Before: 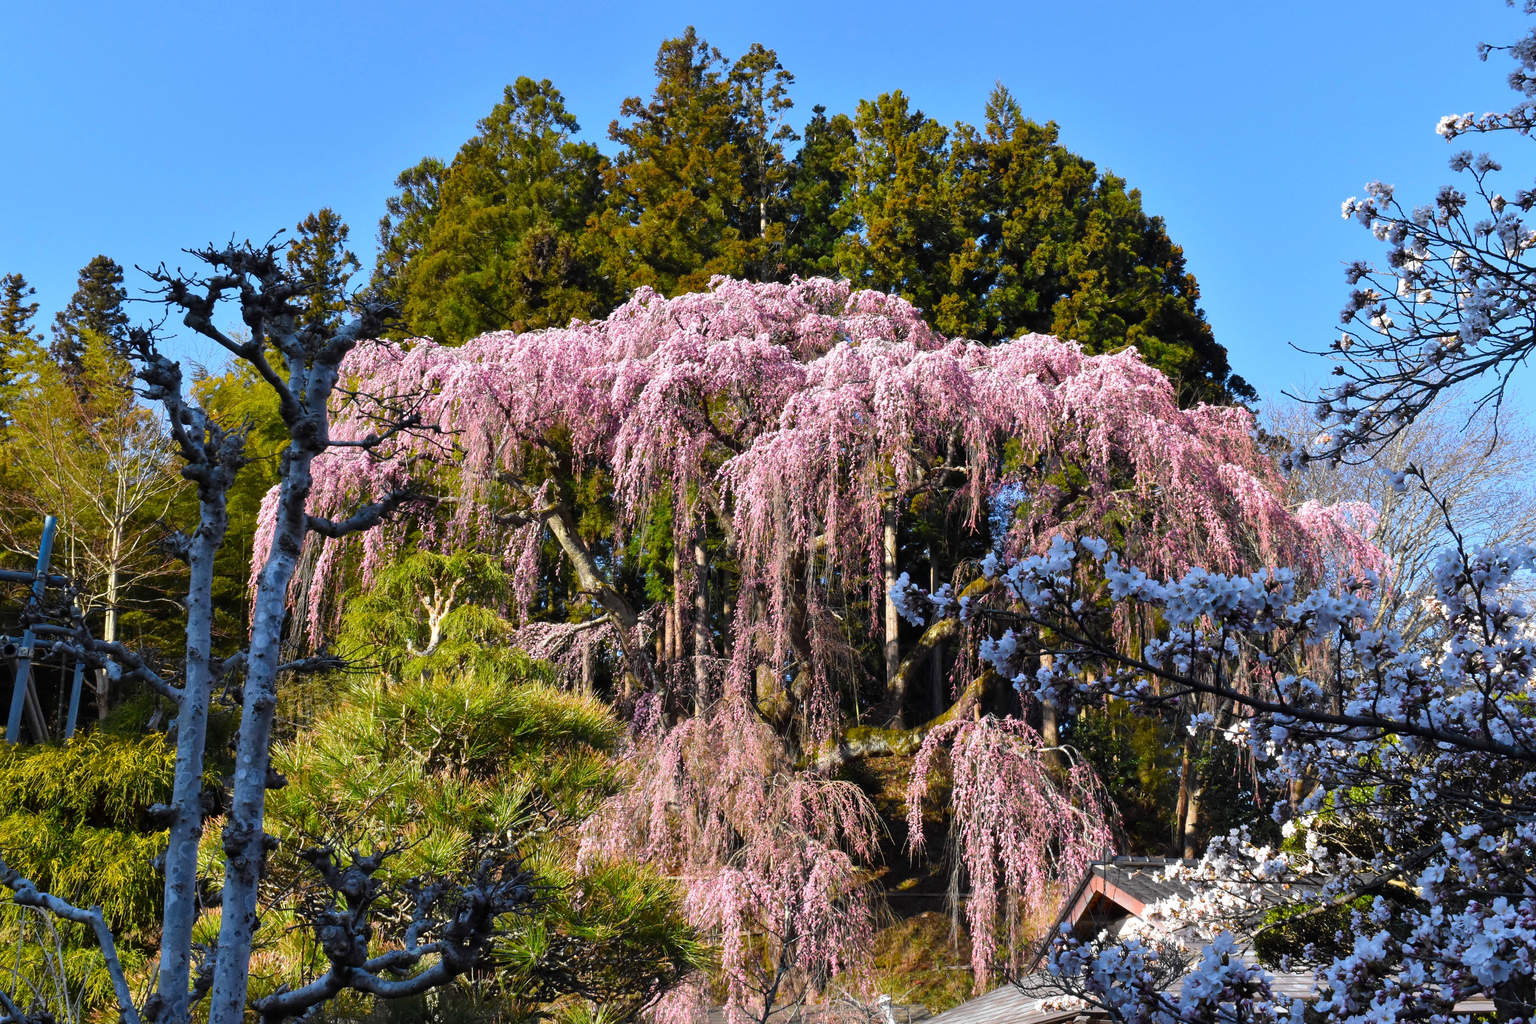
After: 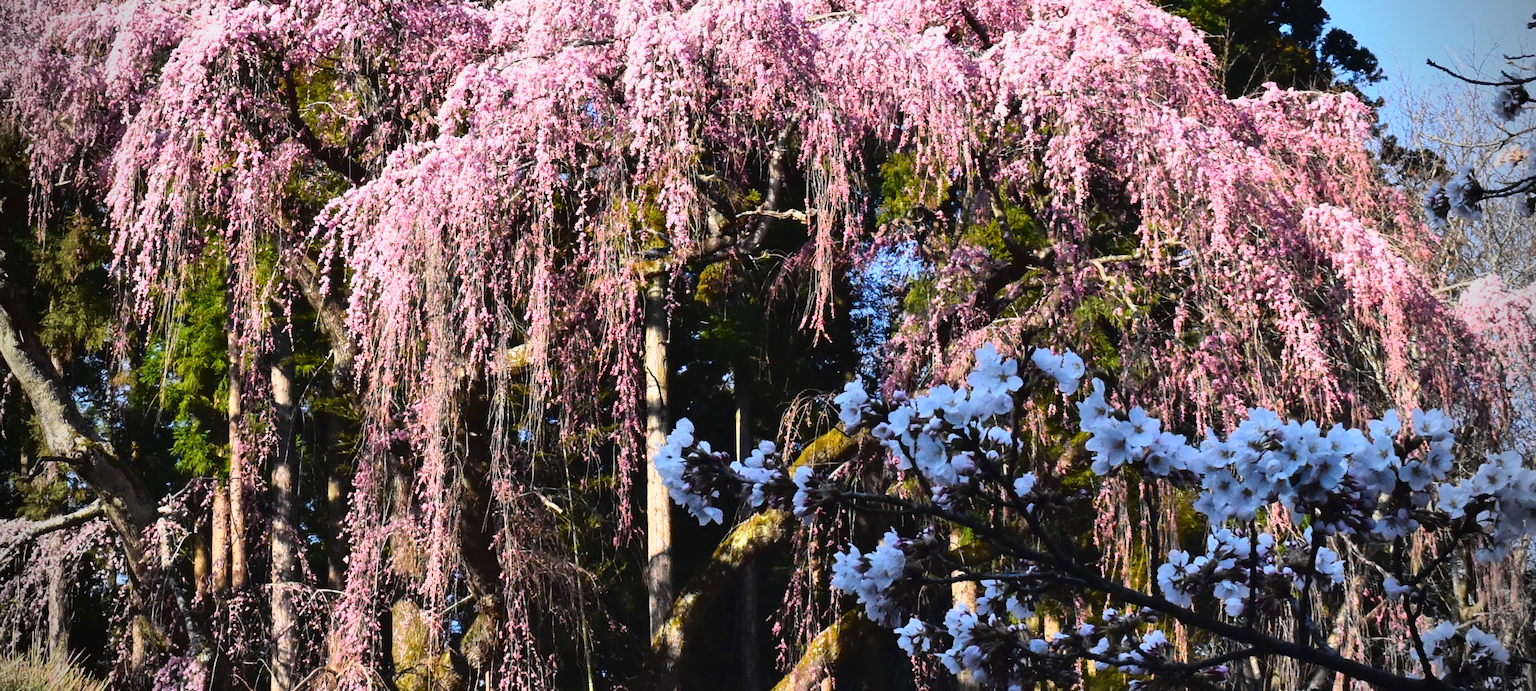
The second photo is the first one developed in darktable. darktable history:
shadows and highlights: radius 127.43, shadows 30.54, highlights -31.04, low approximation 0.01, soften with gaussian
vignetting: fall-off radius 31.04%, brightness -0.575
tone curve: curves: ch0 [(0, 0.031) (0.139, 0.084) (0.311, 0.278) (0.495, 0.544) (0.718, 0.816) (0.841, 0.909) (1, 0.967)]; ch1 [(0, 0) (0.272, 0.249) (0.388, 0.385) (0.479, 0.456) (0.495, 0.497) (0.538, 0.55) (0.578, 0.595) (0.707, 0.778) (1, 1)]; ch2 [(0, 0) (0.125, 0.089) (0.353, 0.329) (0.443, 0.408) (0.502, 0.495) (0.56, 0.553) (0.608, 0.631) (1, 1)]
crop: left 36.328%, top 35.181%, right 12.982%, bottom 30.578%
